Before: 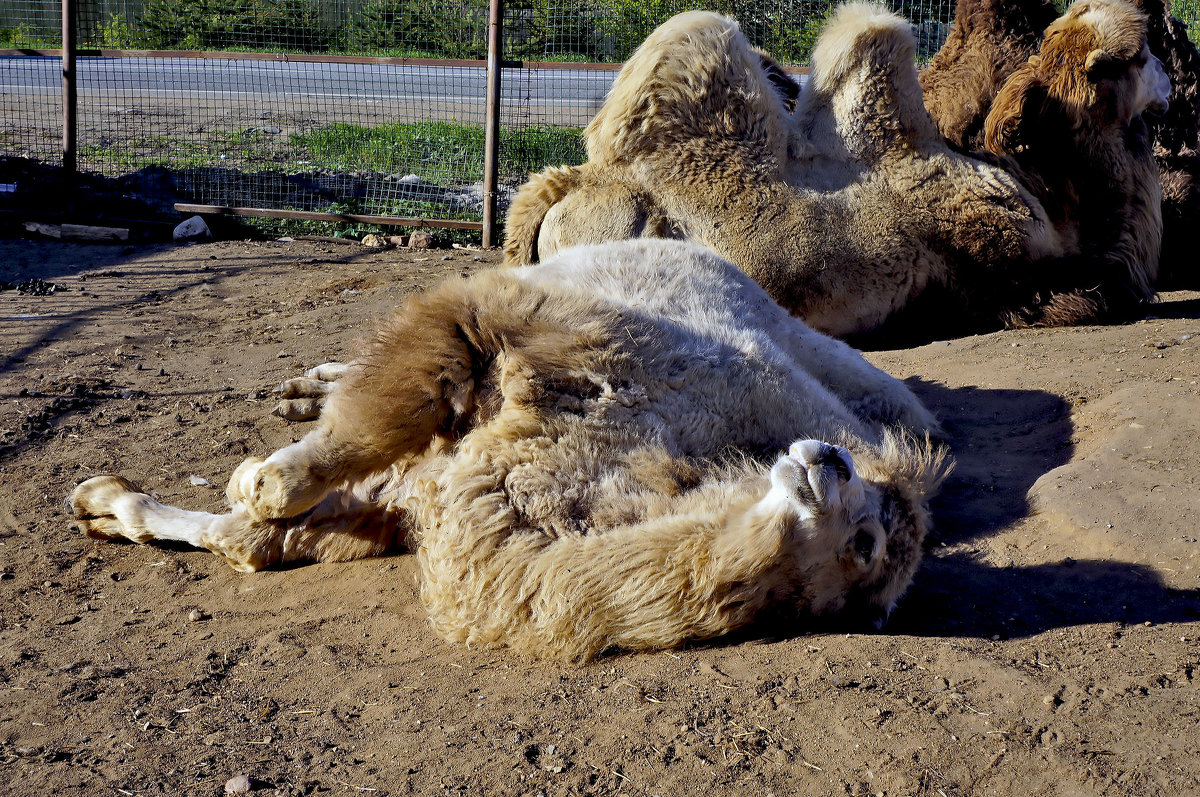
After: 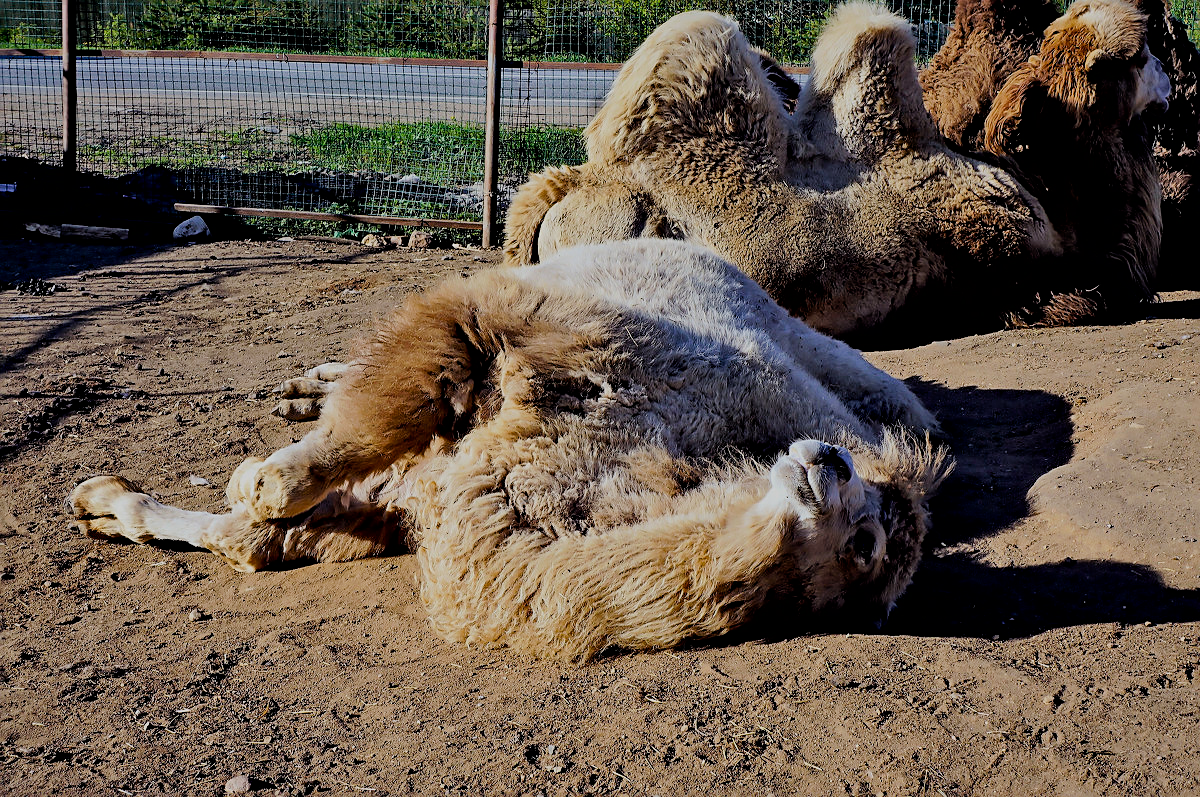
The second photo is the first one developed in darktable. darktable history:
filmic rgb: black relative exposure -6.93 EV, white relative exposure 5.61 EV, hardness 2.85
sharpen: on, module defaults
